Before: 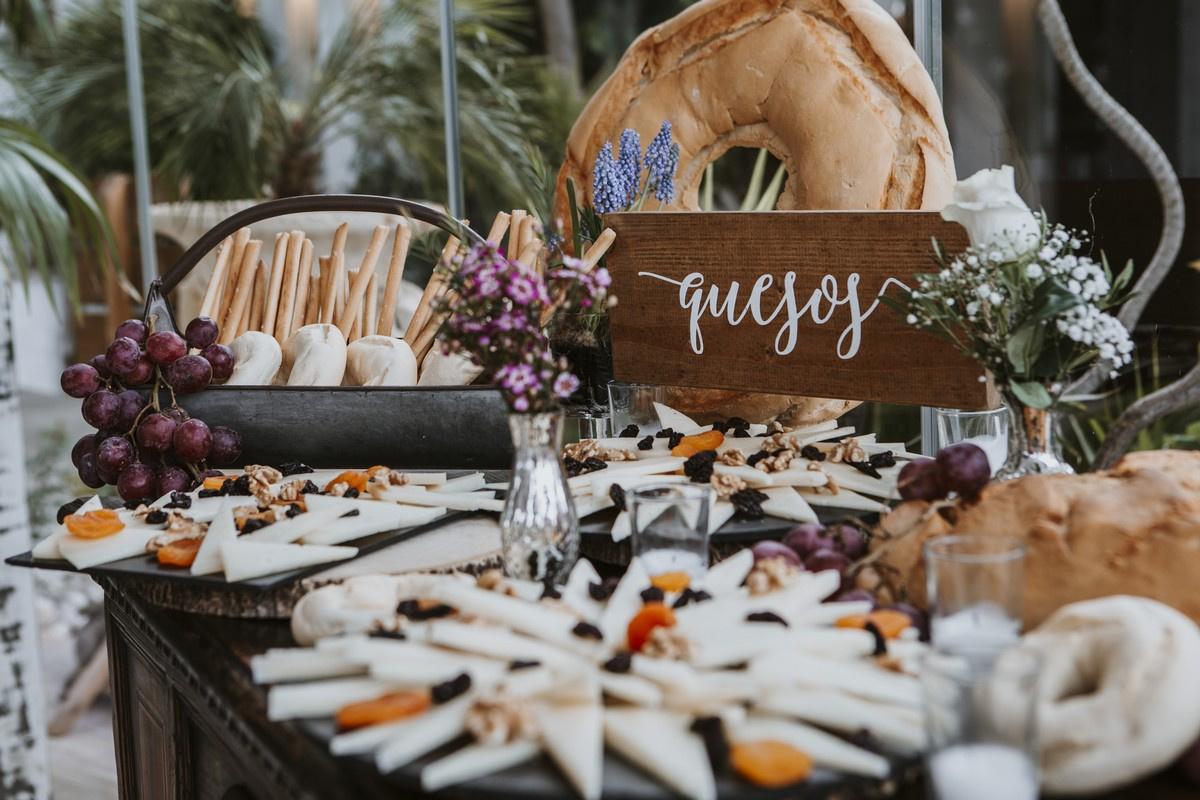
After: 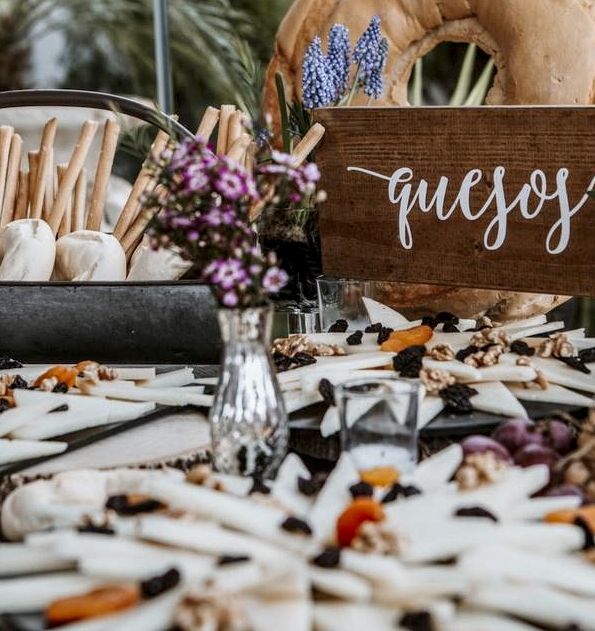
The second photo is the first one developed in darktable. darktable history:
local contrast: detail 144%
crop and rotate: angle 0.02°, left 24.288%, top 13.145%, right 26.093%, bottom 7.835%
